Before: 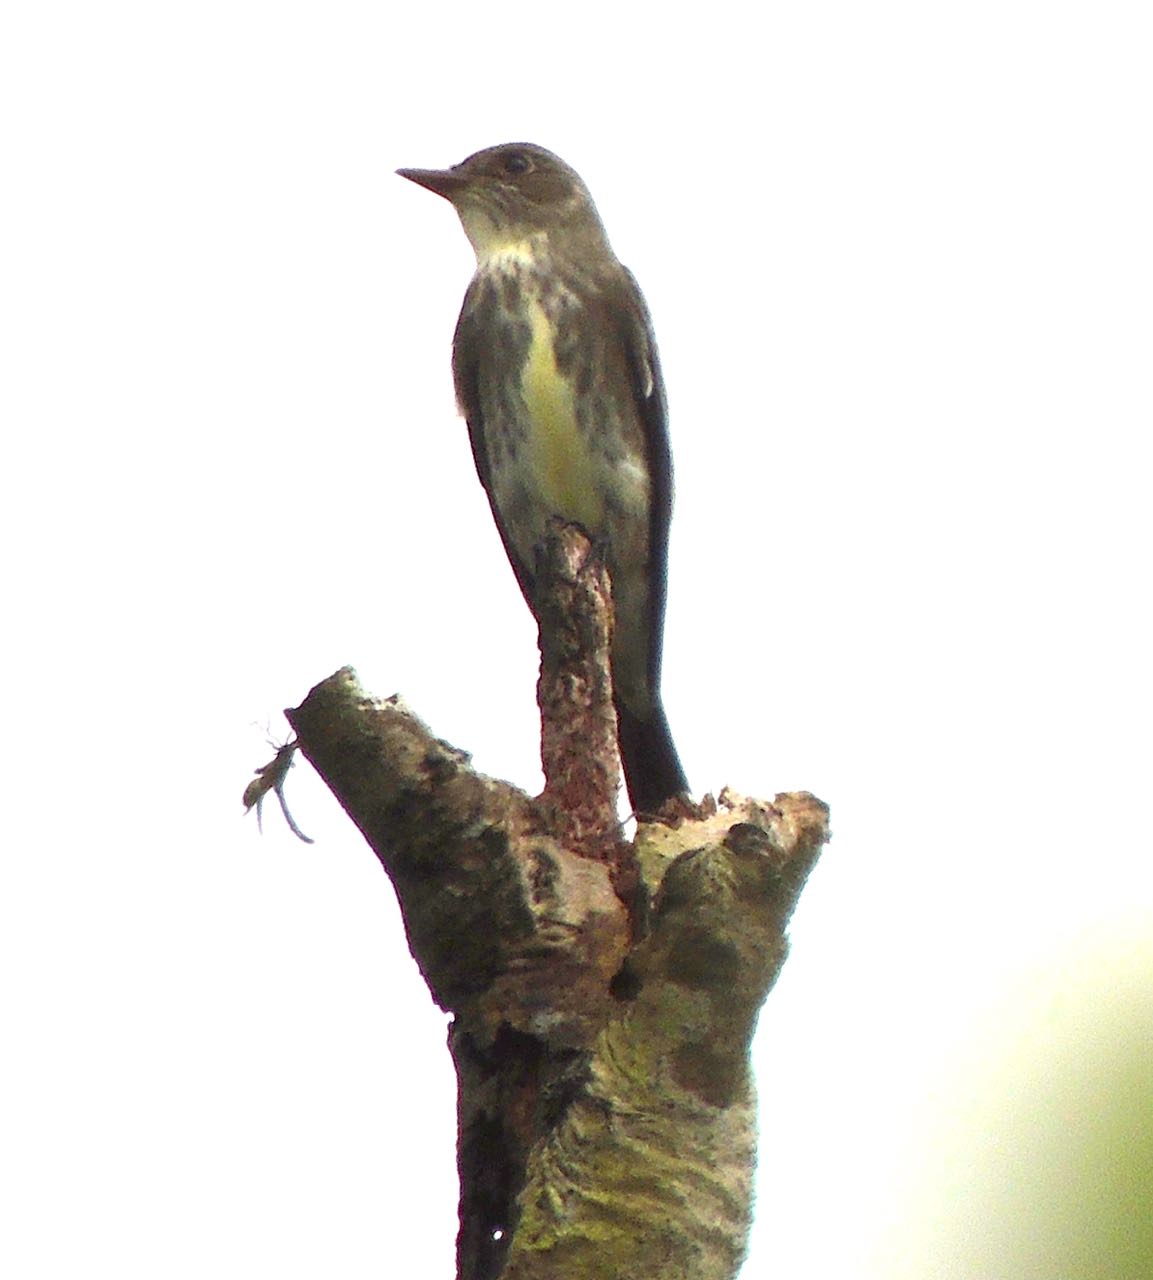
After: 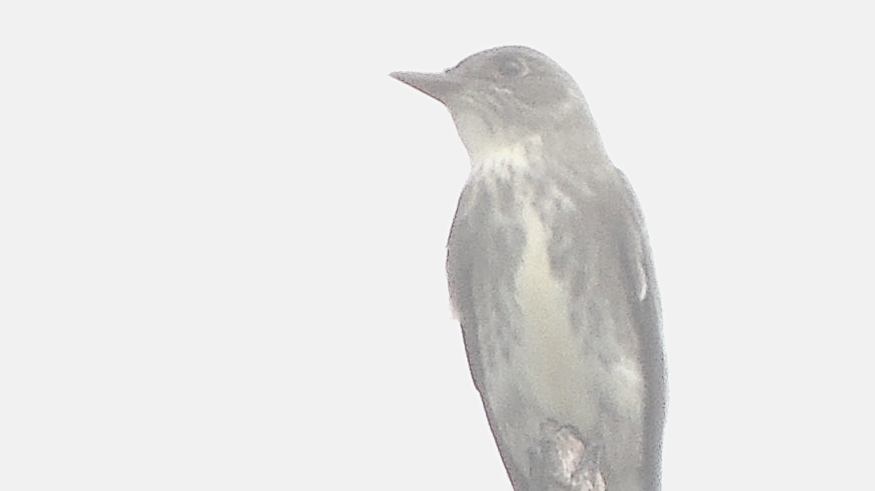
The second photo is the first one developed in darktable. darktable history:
contrast brightness saturation: contrast -0.303, brightness 0.744, saturation -0.792
crop: left 0.525%, top 7.65%, right 23.523%, bottom 53.952%
sharpen: on, module defaults
exposure: black level correction 0, exposure 0.2 EV, compensate highlight preservation false
